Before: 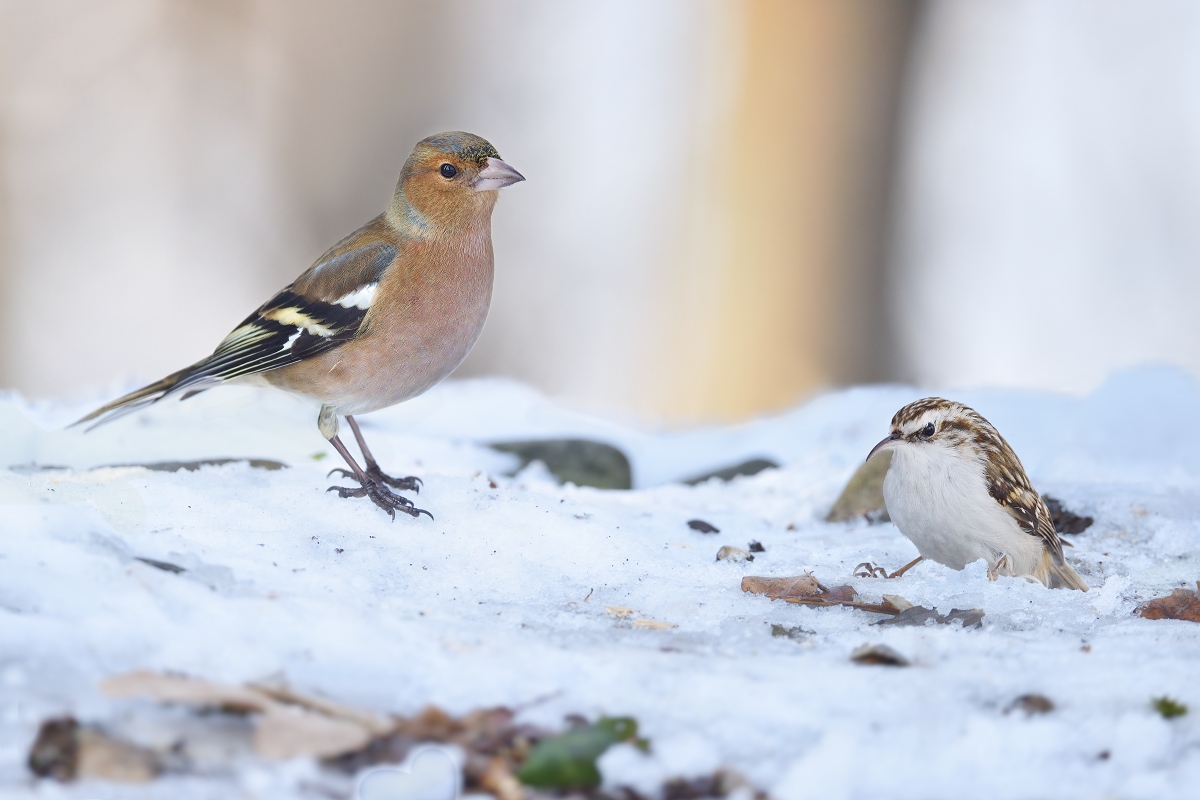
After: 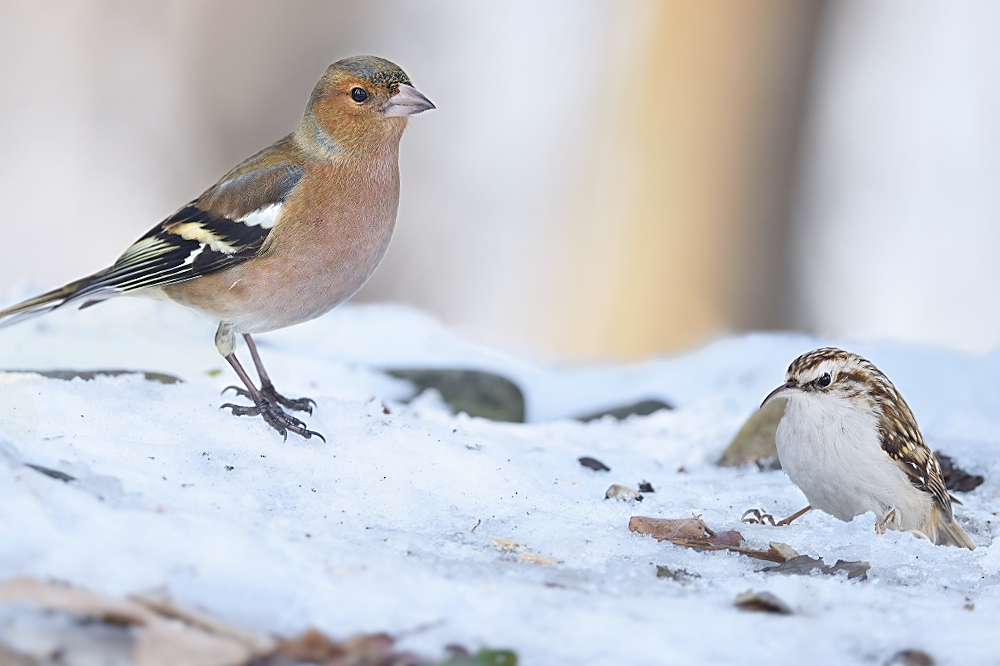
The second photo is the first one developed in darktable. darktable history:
sharpen: amount 0.493
crop and rotate: angle -3.16°, left 5.164%, top 5.214%, right 4.725%, bottom 4.659%
